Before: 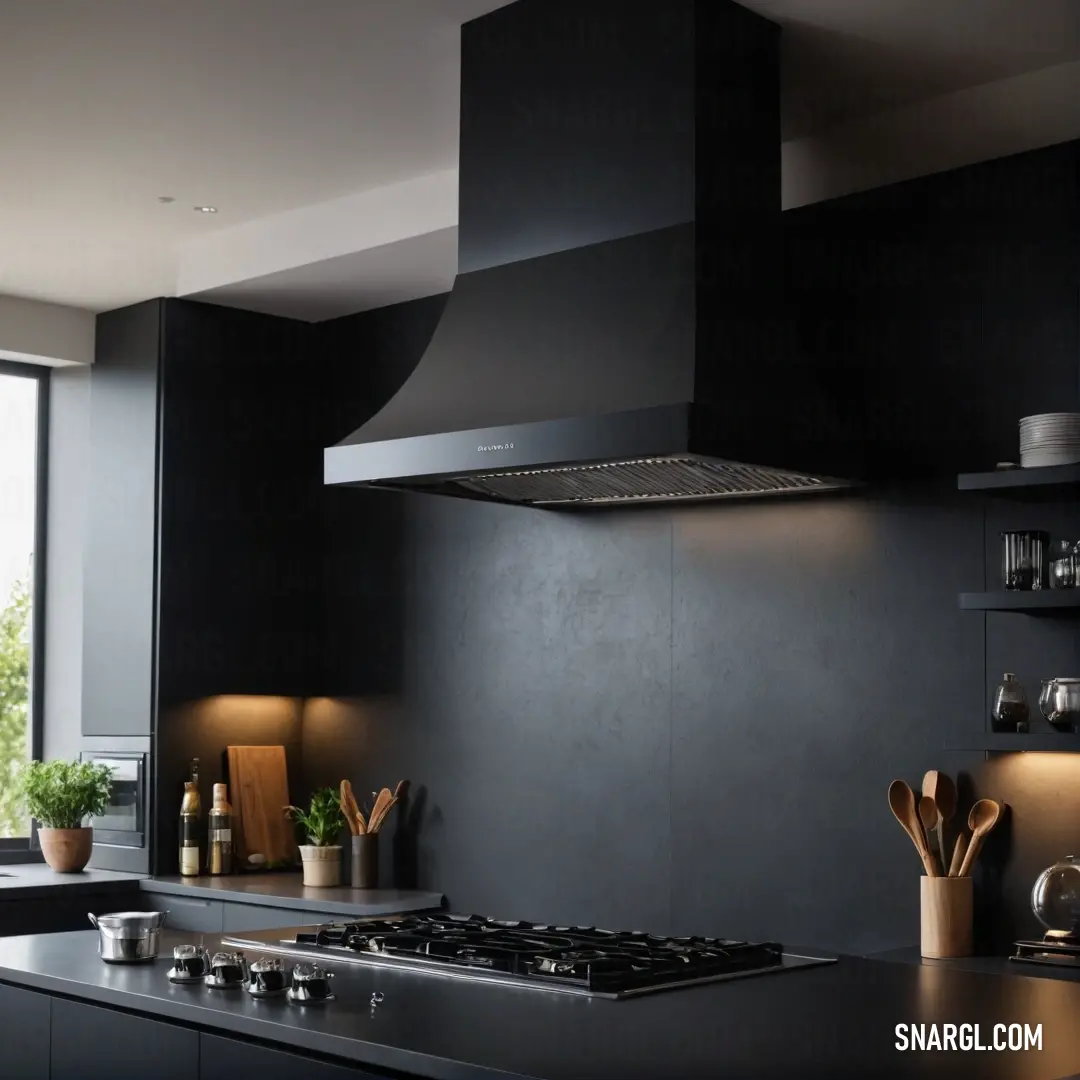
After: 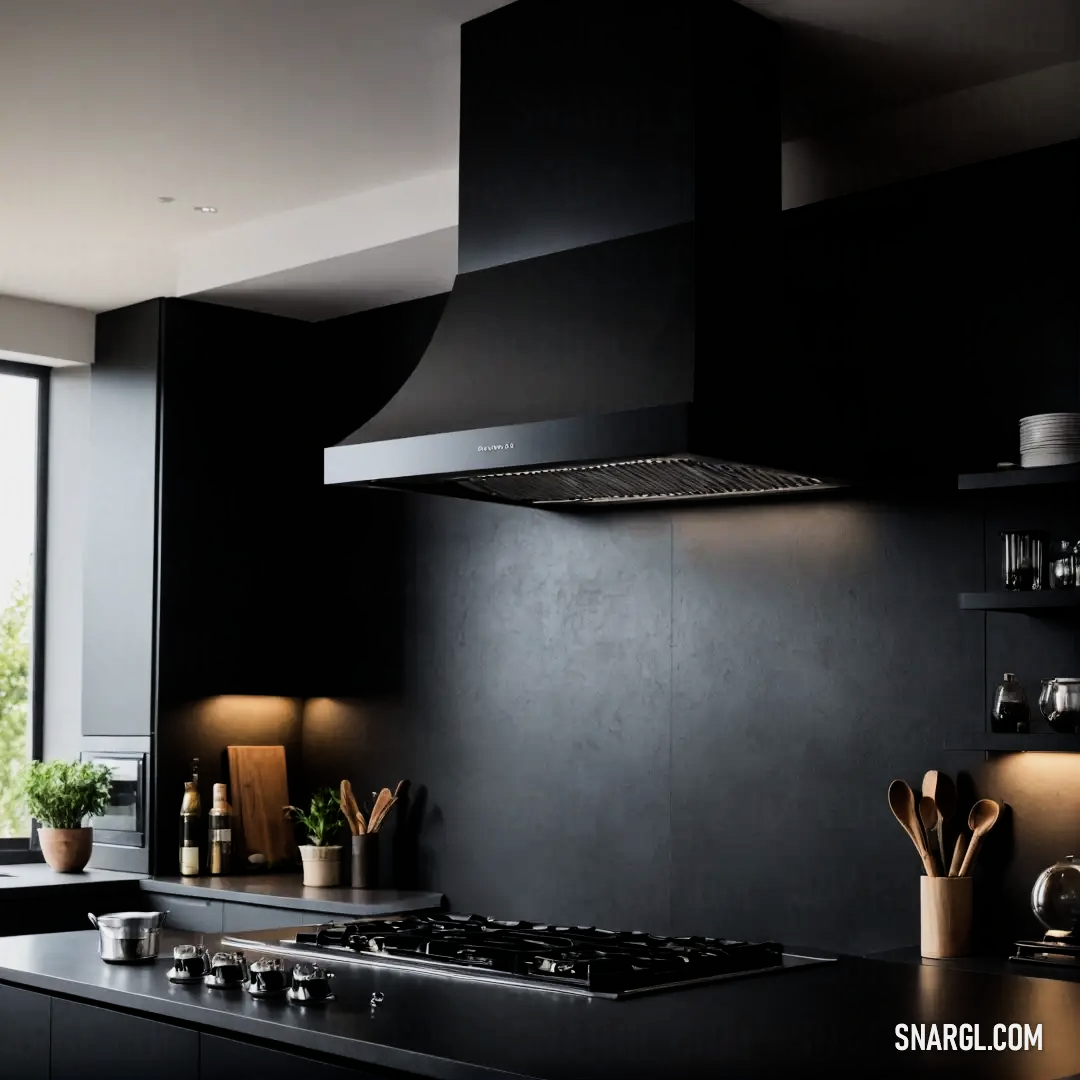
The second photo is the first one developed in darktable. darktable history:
tone equalizer: -8 EV -0.756 EV, -7 EV -0.673 EV, -6 EV -0.58 EV, -5 EV -0.382 EV, -3 EV 0.373 EV, -2 EV 0.6 EV, -1 EV 0.694 EV, +0 EV 0.741 EV, edges refinement/feathering 500, mask exposure compensation -1.57 EV, preserve details no
filmic rgb: black relative exposure -8 EV, white relative exposure 4.04 EV, hardness 4.21
